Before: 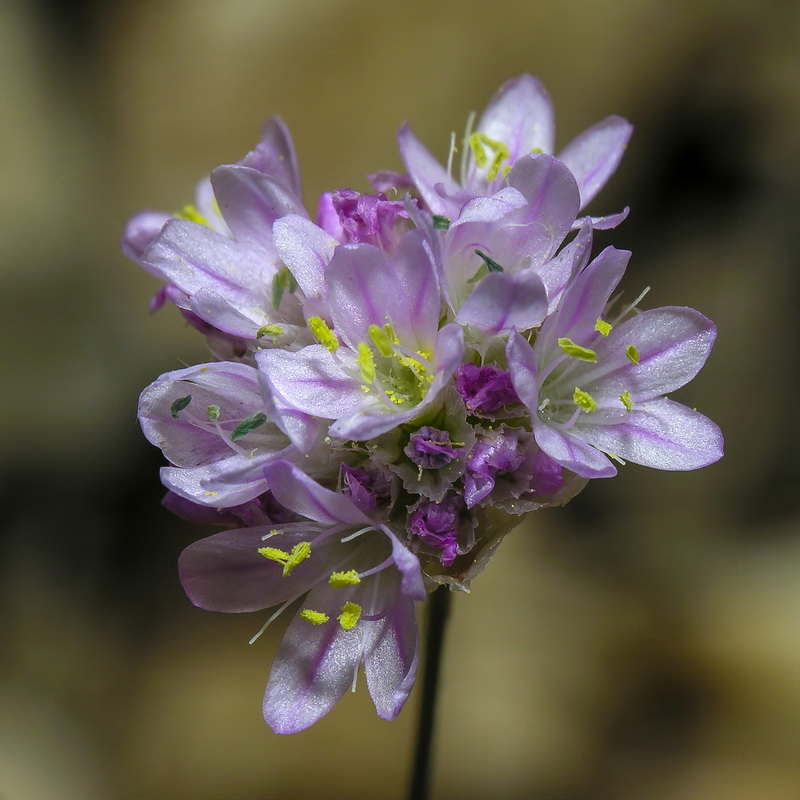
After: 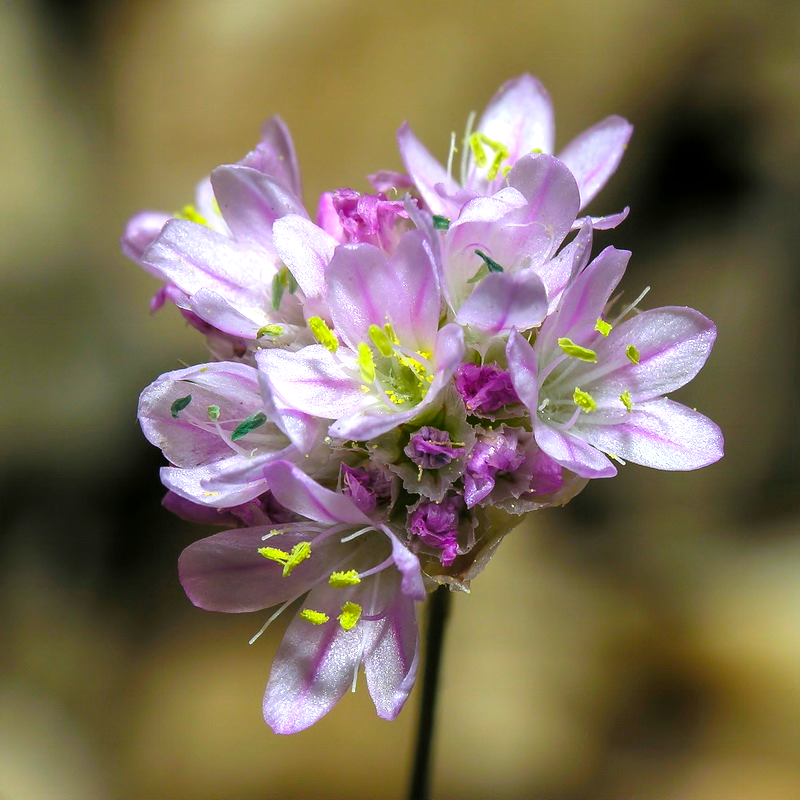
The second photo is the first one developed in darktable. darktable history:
exposure: exposure 0.75 EV, compensate highlight preservation false
